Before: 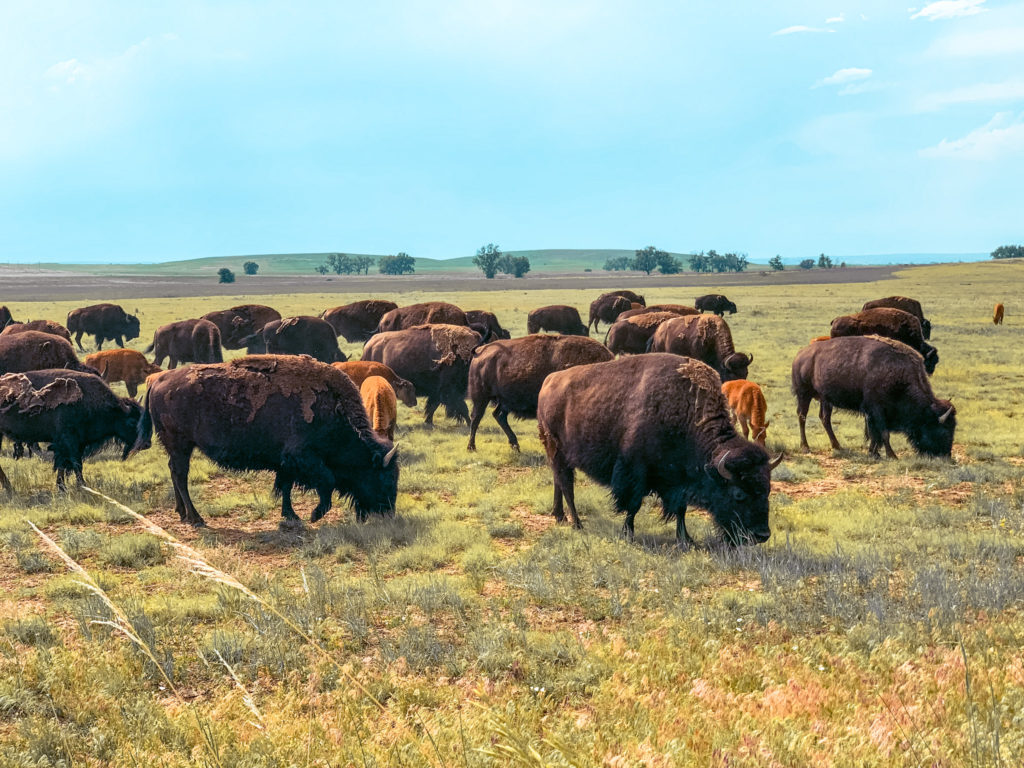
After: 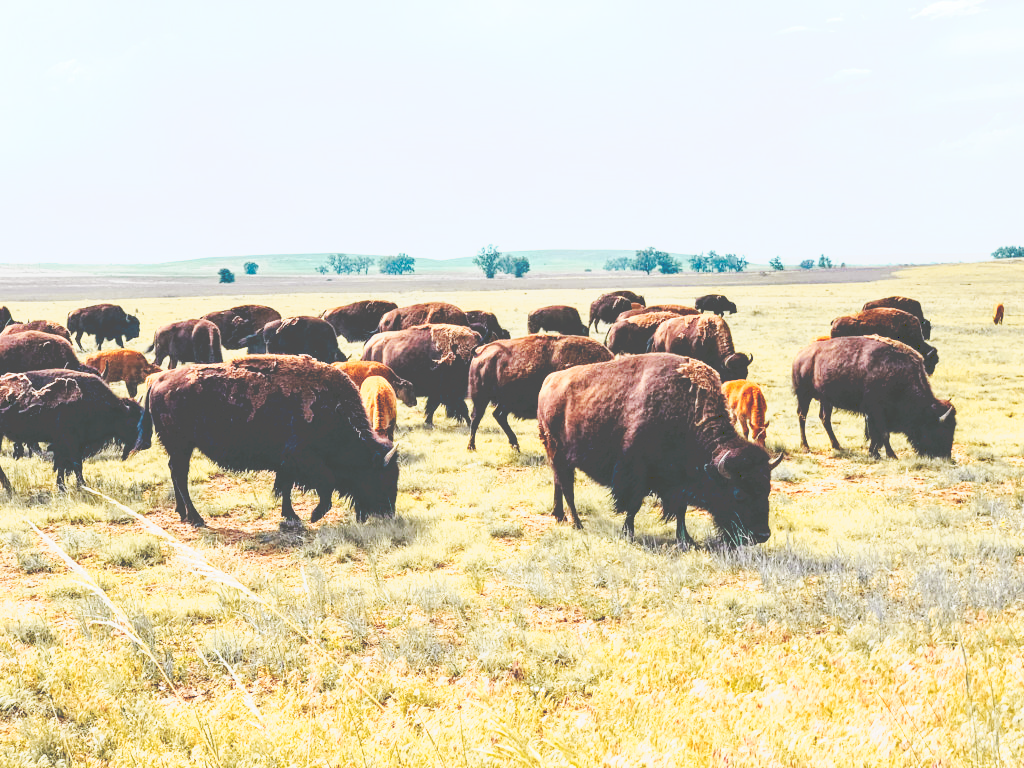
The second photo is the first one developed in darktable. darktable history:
tone curve: curves: ch0 [(0, 0) (0.003, 0.279) (0.011, 0.287) (0.025, 0.295) (0.044, 0.304) (0.069, 0.316) (0.1, 0.319) (0.136, 0.316) (0.177, 0.32) (0.224, 0.359) (0.277, 0.421) (0.335, 0.511) (0.399, 0.639) (0.468, 0.734) (0.543, 0.827) (0.623, 0.89) (0.709, 0.944) (0.801, 0.965) (0.898, 0.968) (1, 1)], preserve colors none
